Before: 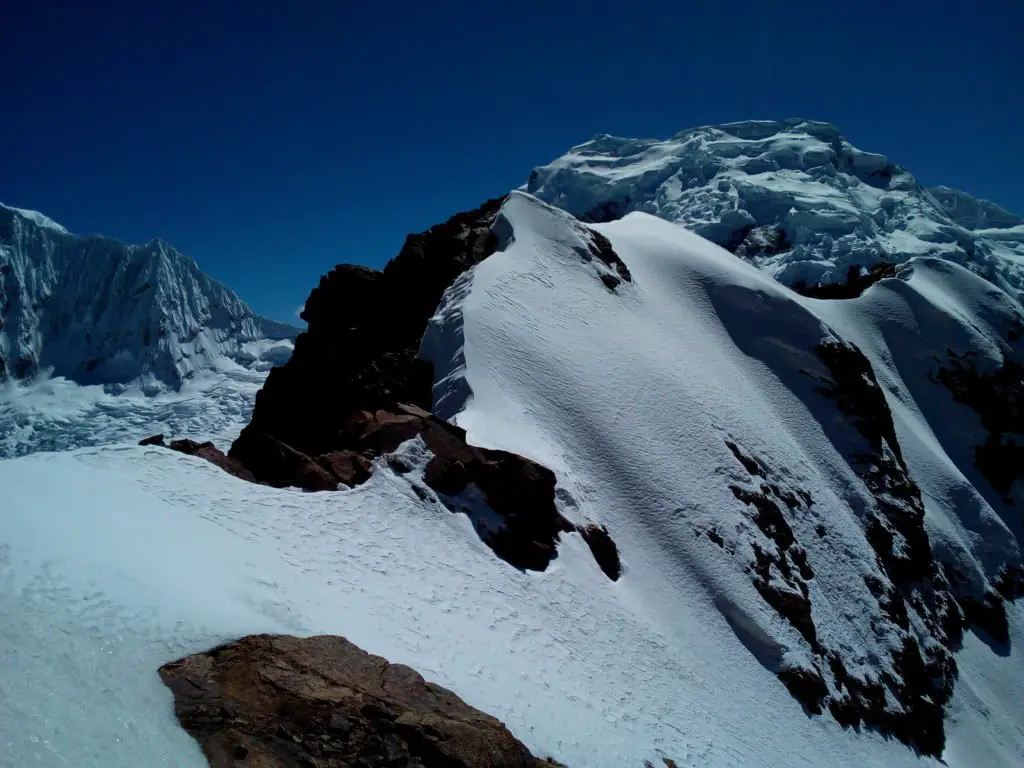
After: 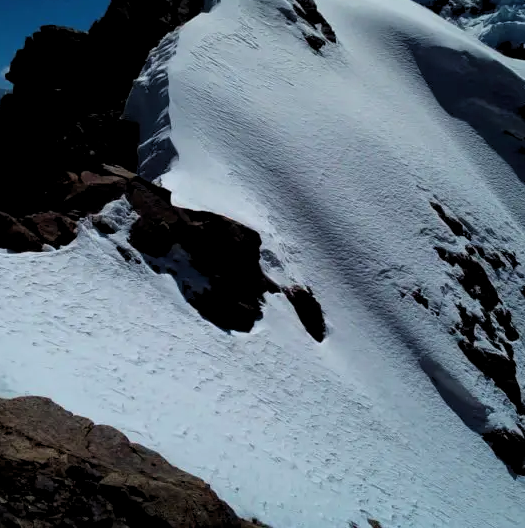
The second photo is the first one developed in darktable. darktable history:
crop and rotate: left 28.812%, top 31.155%, right 19.855%
levels: levels [0.031, 0.5, 0.969]
